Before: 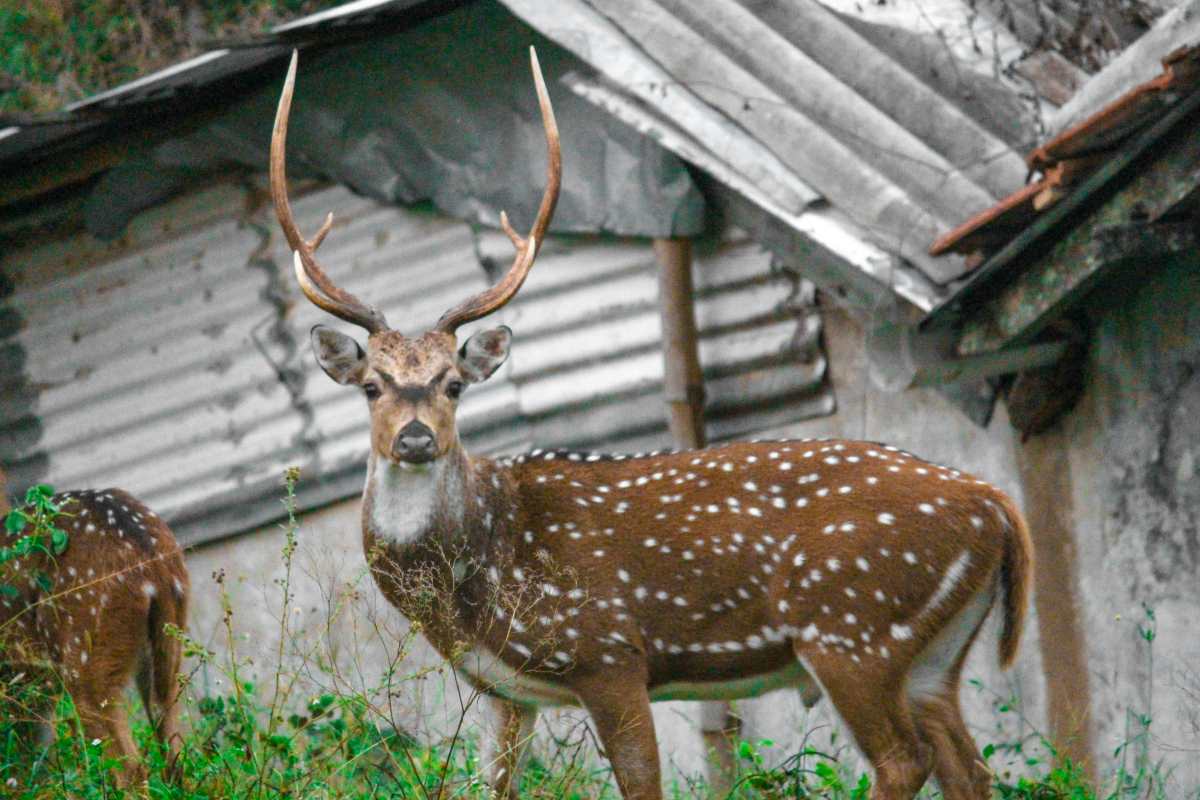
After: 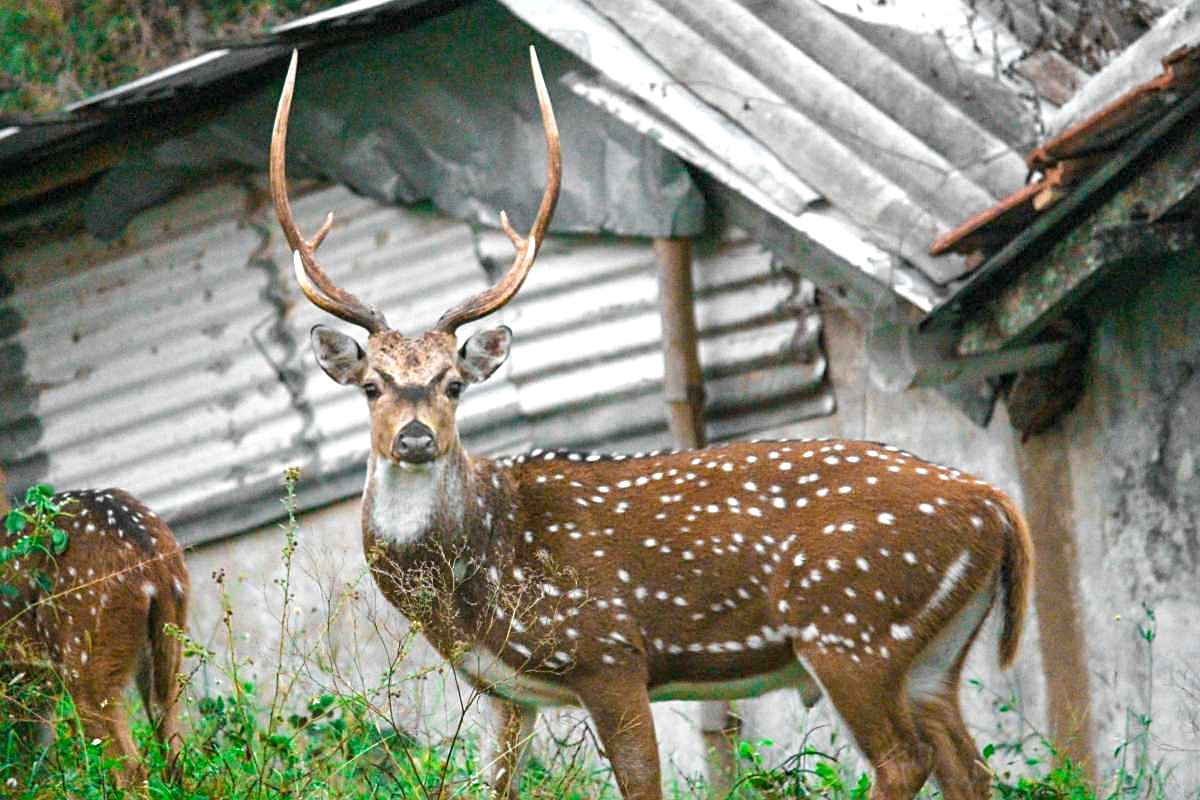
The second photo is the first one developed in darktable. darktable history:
exposure: black level correction 0.001, exposure 0.5 EV, compensate highlight preservation false
sharpen: on, module defaults
